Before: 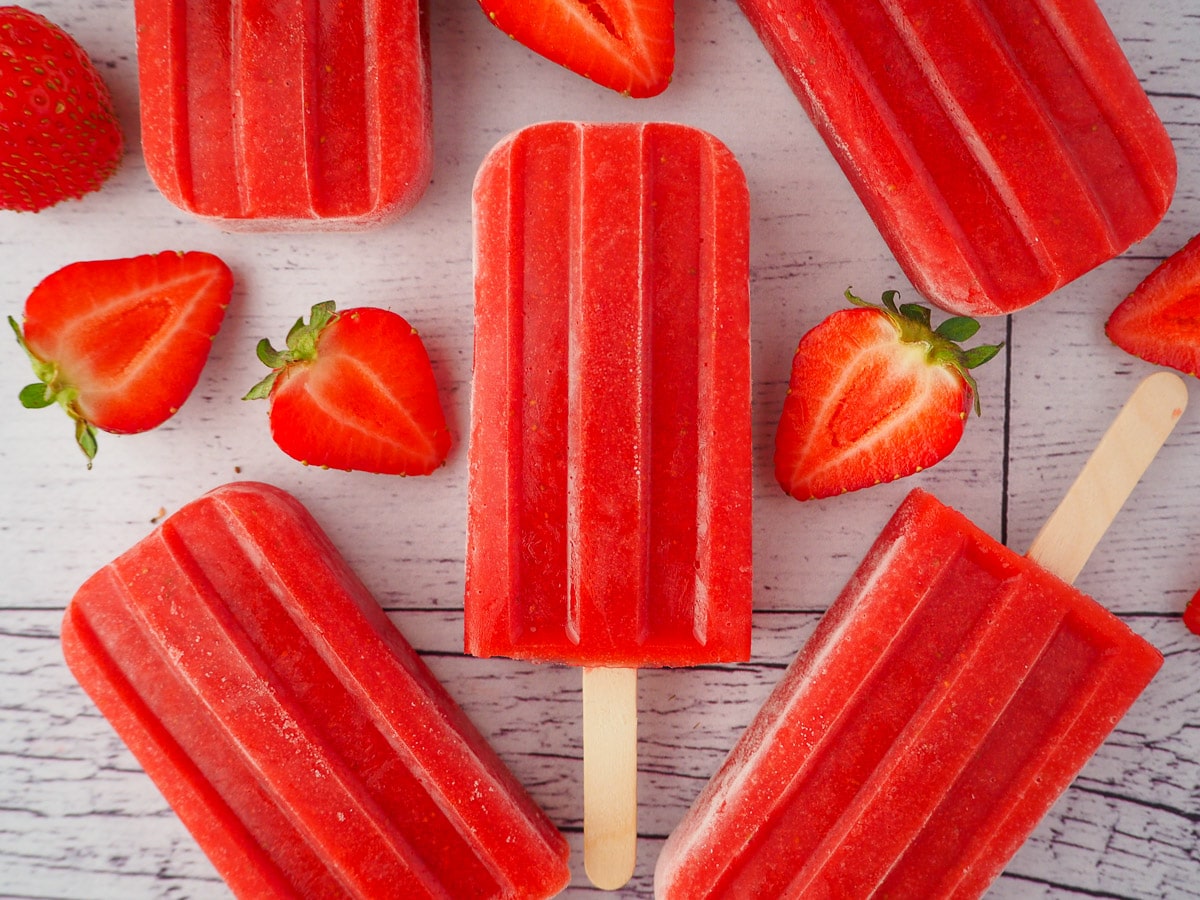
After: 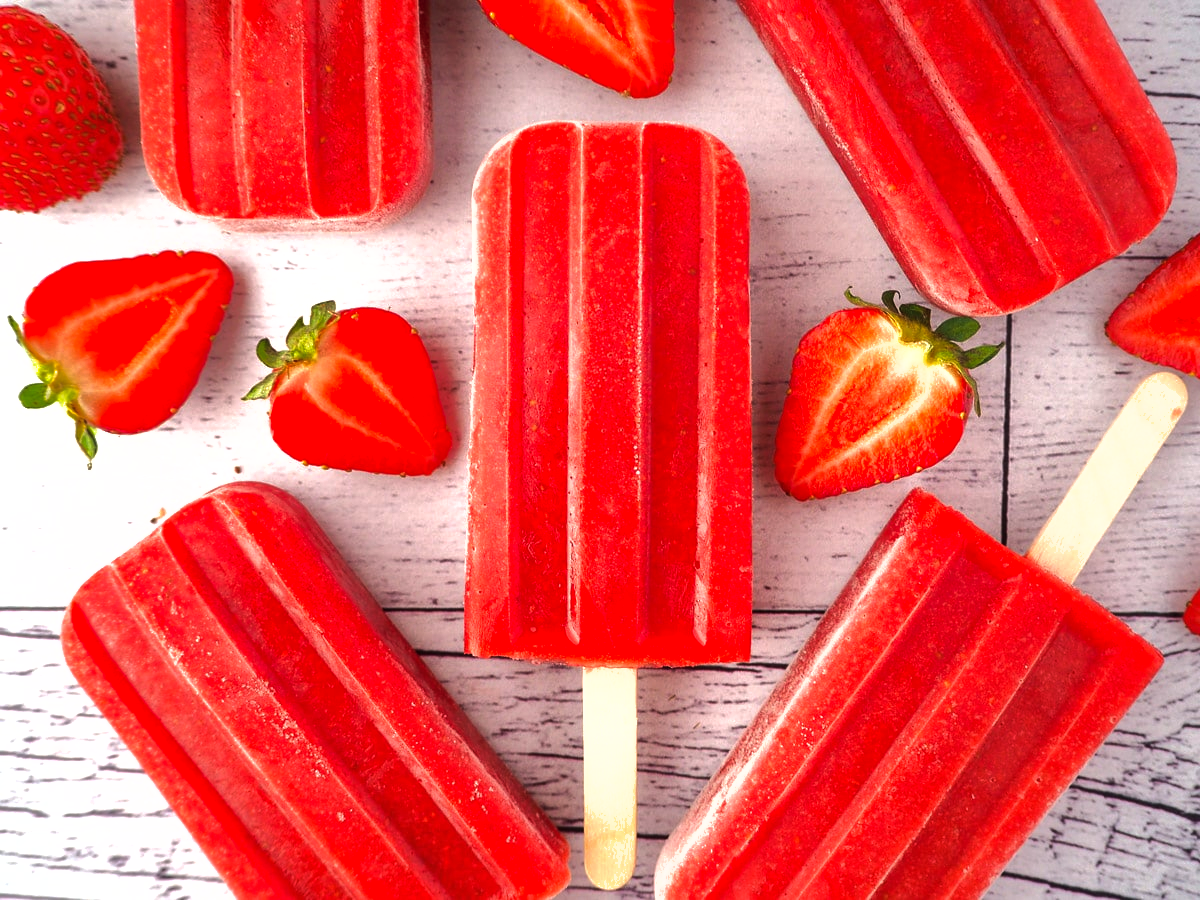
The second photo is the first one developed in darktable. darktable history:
shadows and highlights: shadows 39.88, highlights -60.05, highlights color adjustment 42.36%
tone equalizer: -8 EV -1.07 EV, -7 EV -1.04 EV, -6 EV -0.883 EV, -5 EV -0.568 EV, -3 EV 0.565 EV, -2 EV 0.894 EV, -1 EV 0.988 EV, +0 EV 1.06 EV, edges refinement/feathering 500, mask exposure compensation -1.57 EV, preserve details no
